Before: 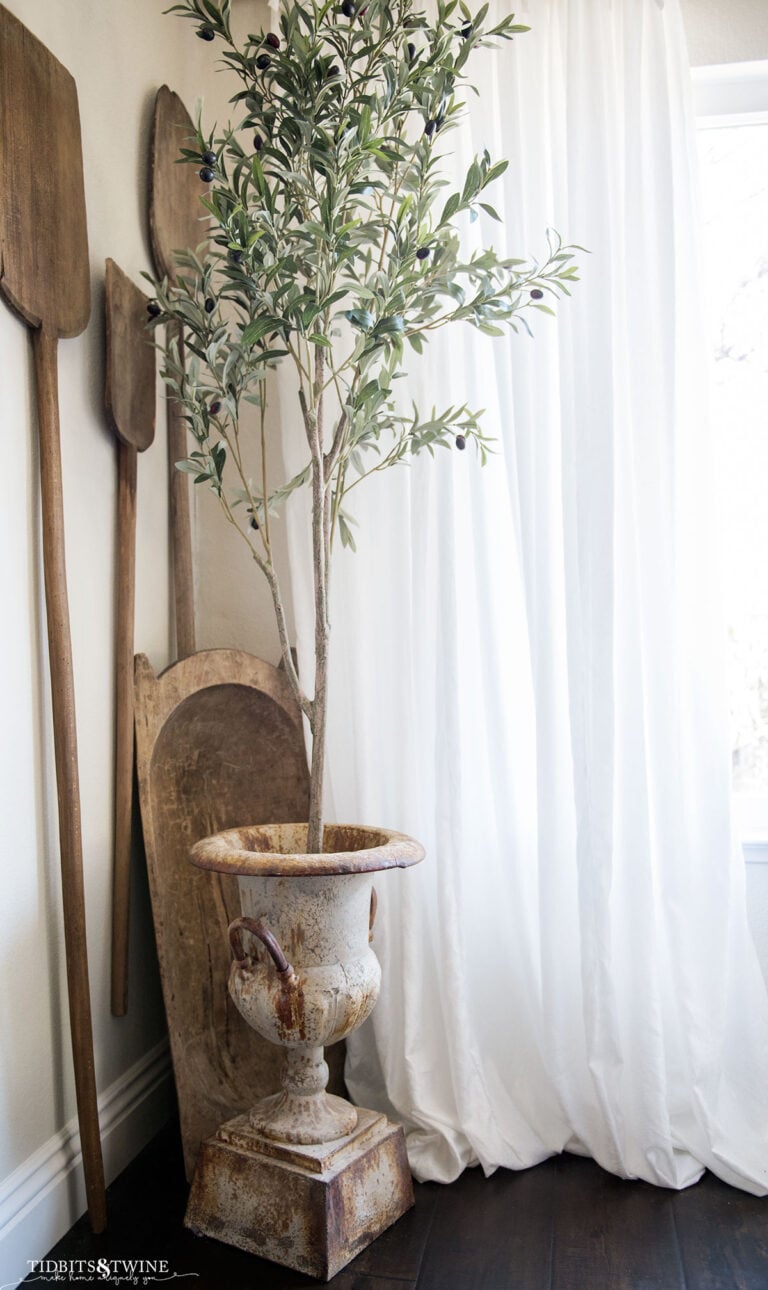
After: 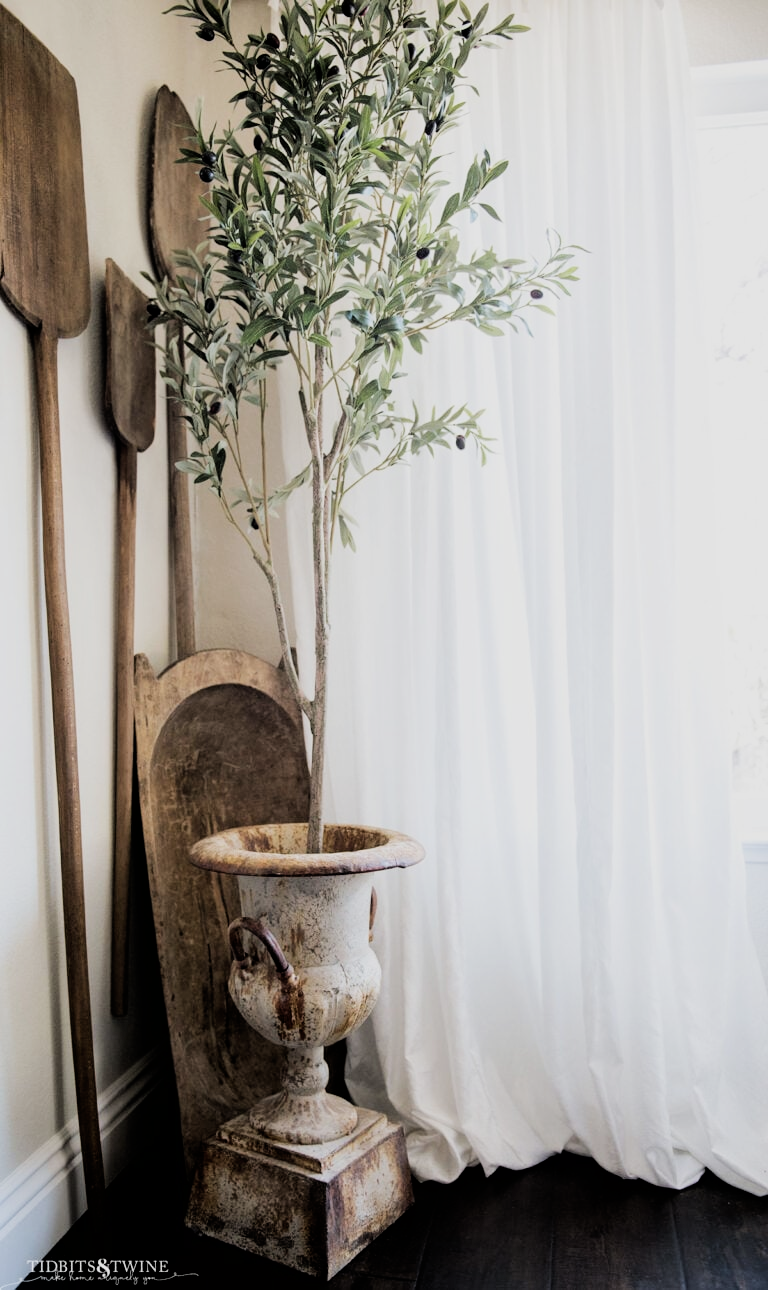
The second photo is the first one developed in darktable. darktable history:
filmic rgb: black relative exposure -5.02 EV, white relative exposure 3.95 EV, hardness 2.9, contrast 1.298, highlights saturation mix -30.62%
